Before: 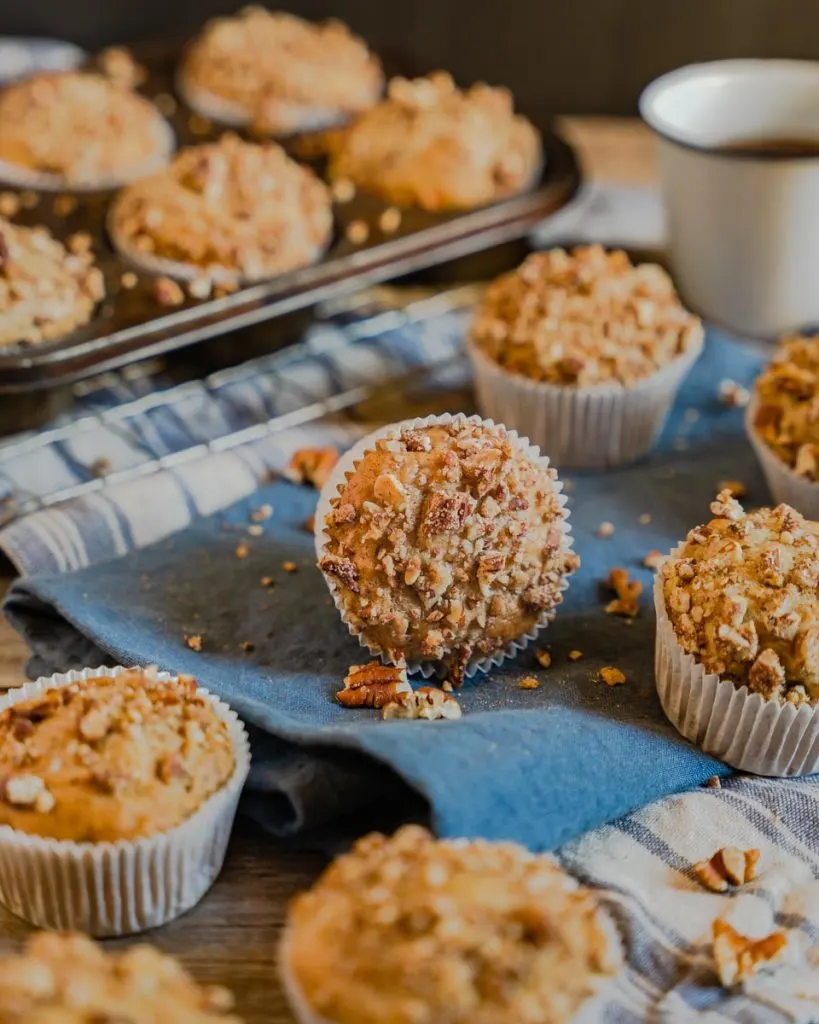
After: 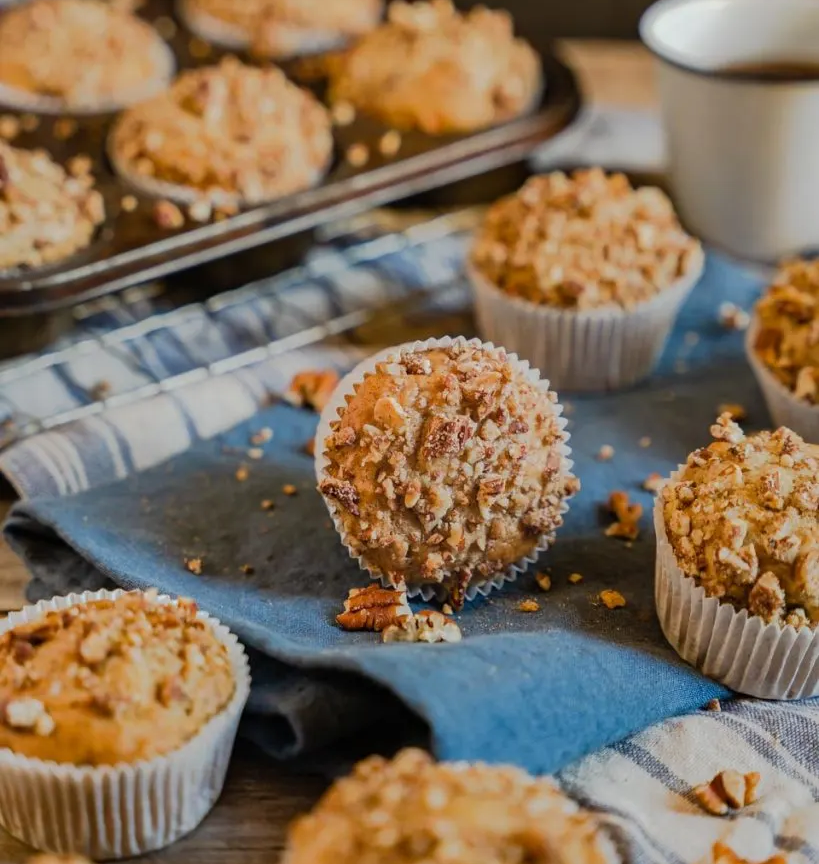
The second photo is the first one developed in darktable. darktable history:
crop: top 7.598%, bottom 8.006%
